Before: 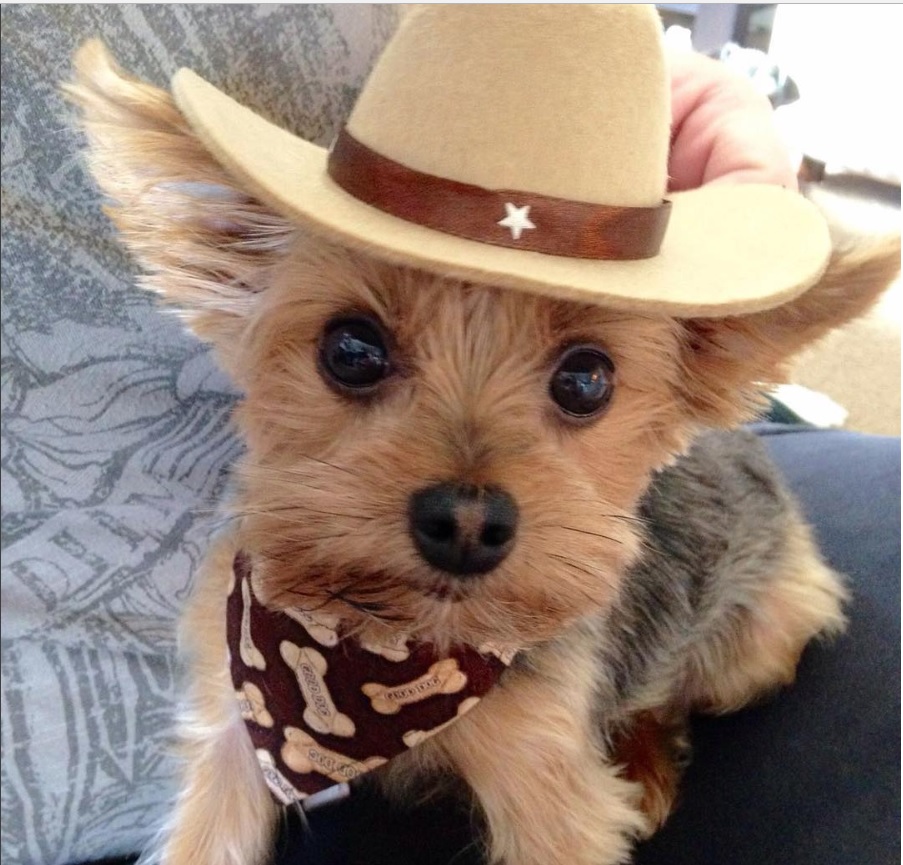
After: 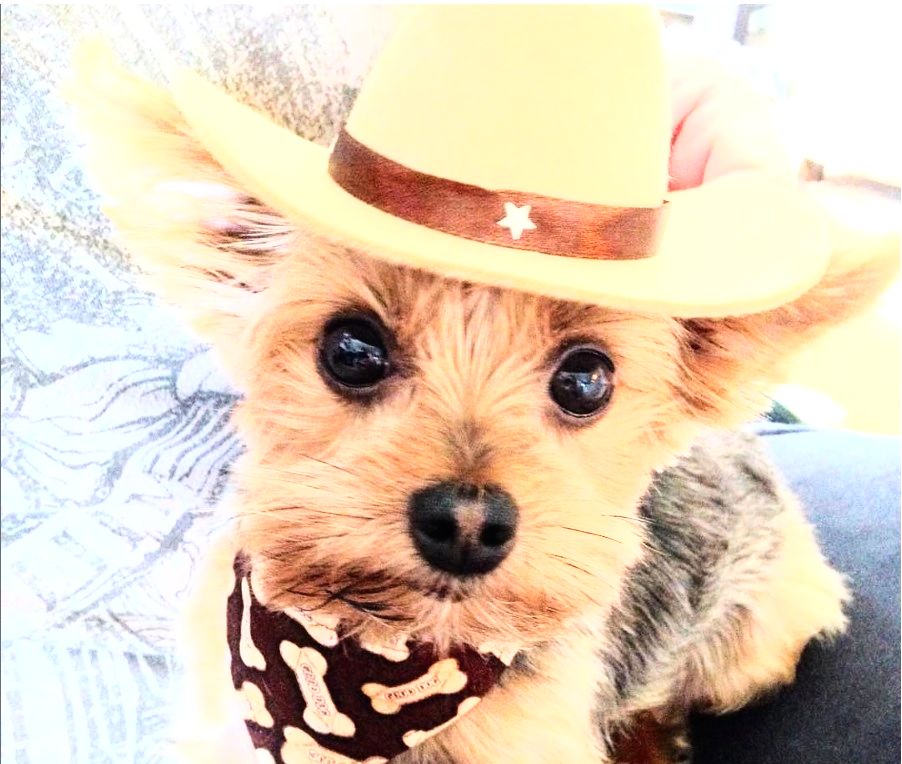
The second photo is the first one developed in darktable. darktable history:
crop and rotate: top 0%, bottom 11.579%
exposure: black level correction 0, exposure 0.701 EV, compensate highlight preservation false
base curve: curves: ch0 [(0, 0) (0.007, 0.004) (0.027, 0.03) (0.046, 0.07) (0.207, 0.54) (0.442, 0.872) (0.673, 0.972) (1, 1)]
tone equalizer: -8 EV 0.001 EV, -7 EV -0.001 EV, -6 EV 0.004 EV, -5 EV -0.064 EV, -4 EV -0.091 EV, -3 EV -0.144 EV, -2 EV 0.269 EV, -1 EV 0.724 EV, +0 EV 0.476 EV, edges refinement/feathering 500, mask exposure compensation -1.57 EV, preserve details no
